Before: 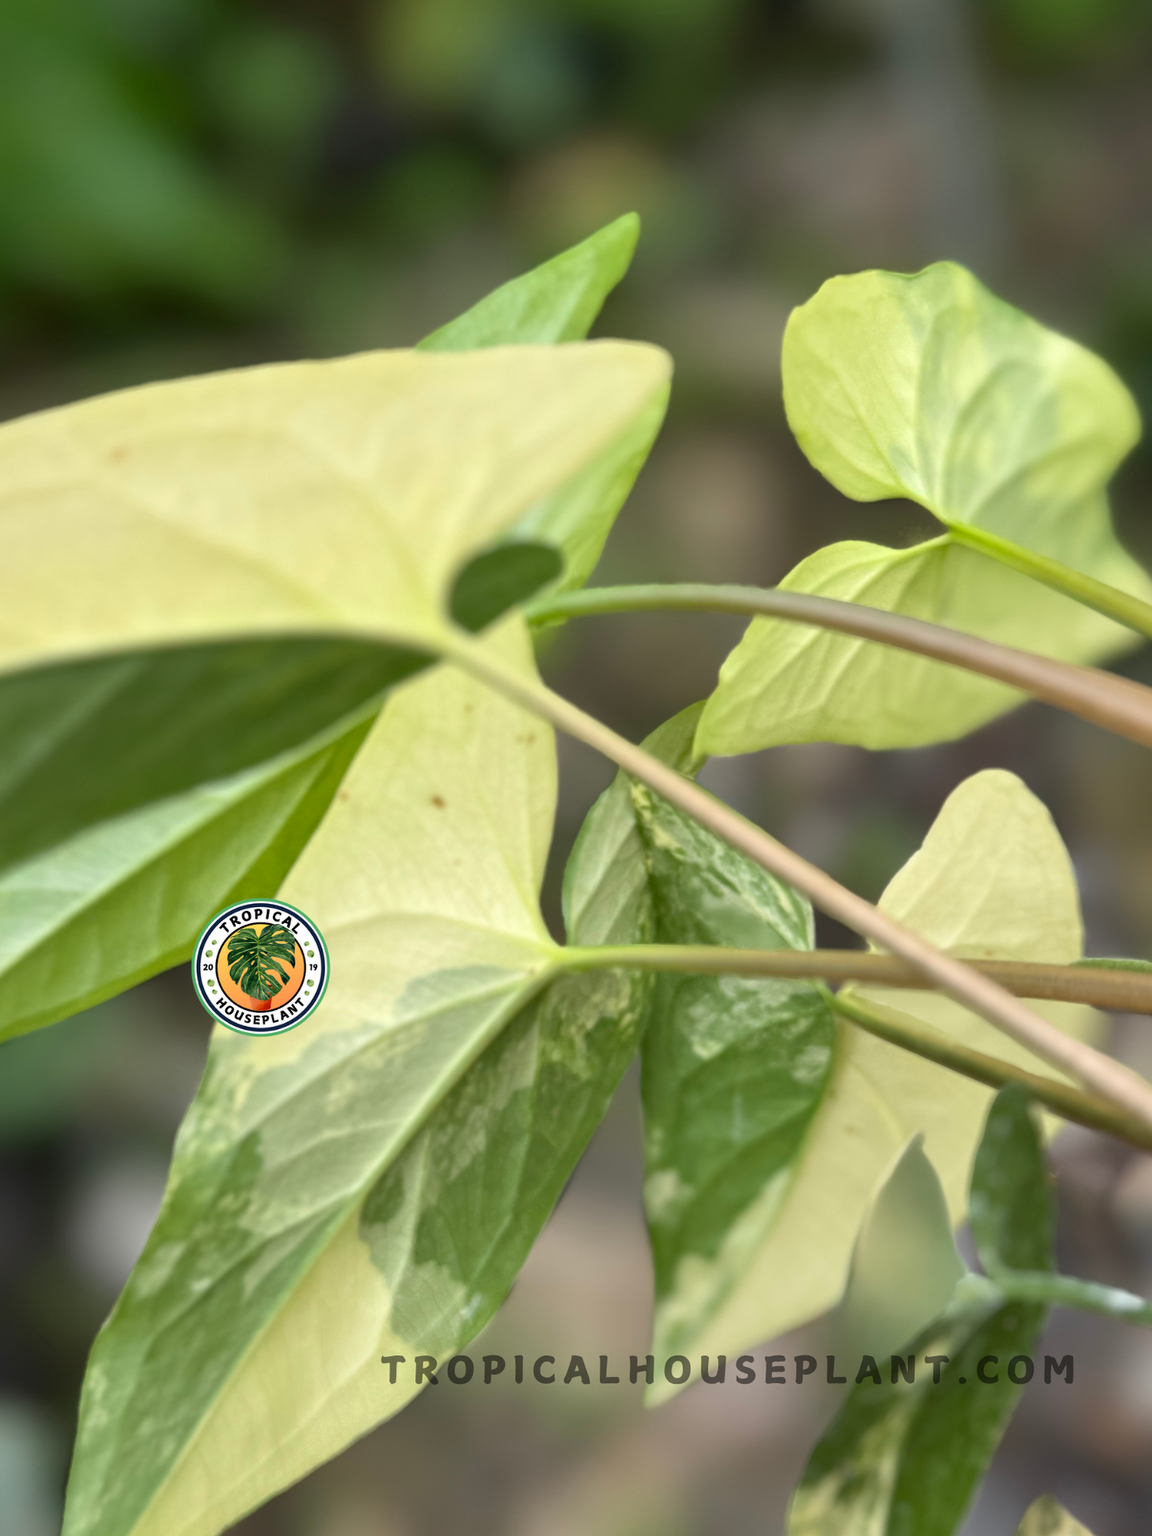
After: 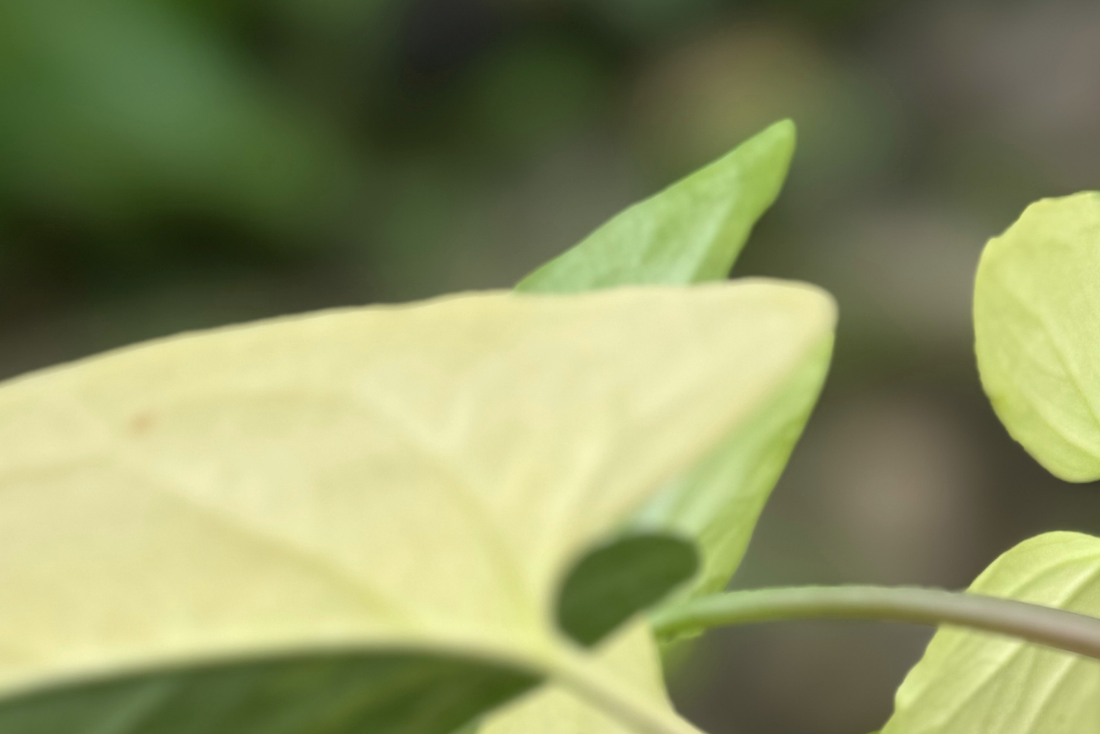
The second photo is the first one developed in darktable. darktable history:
color correction: highlights b* -0.057, saturation 0.841
crop: left 0.524%, top 7.64%, right 23.325%, bottom 54.266%
